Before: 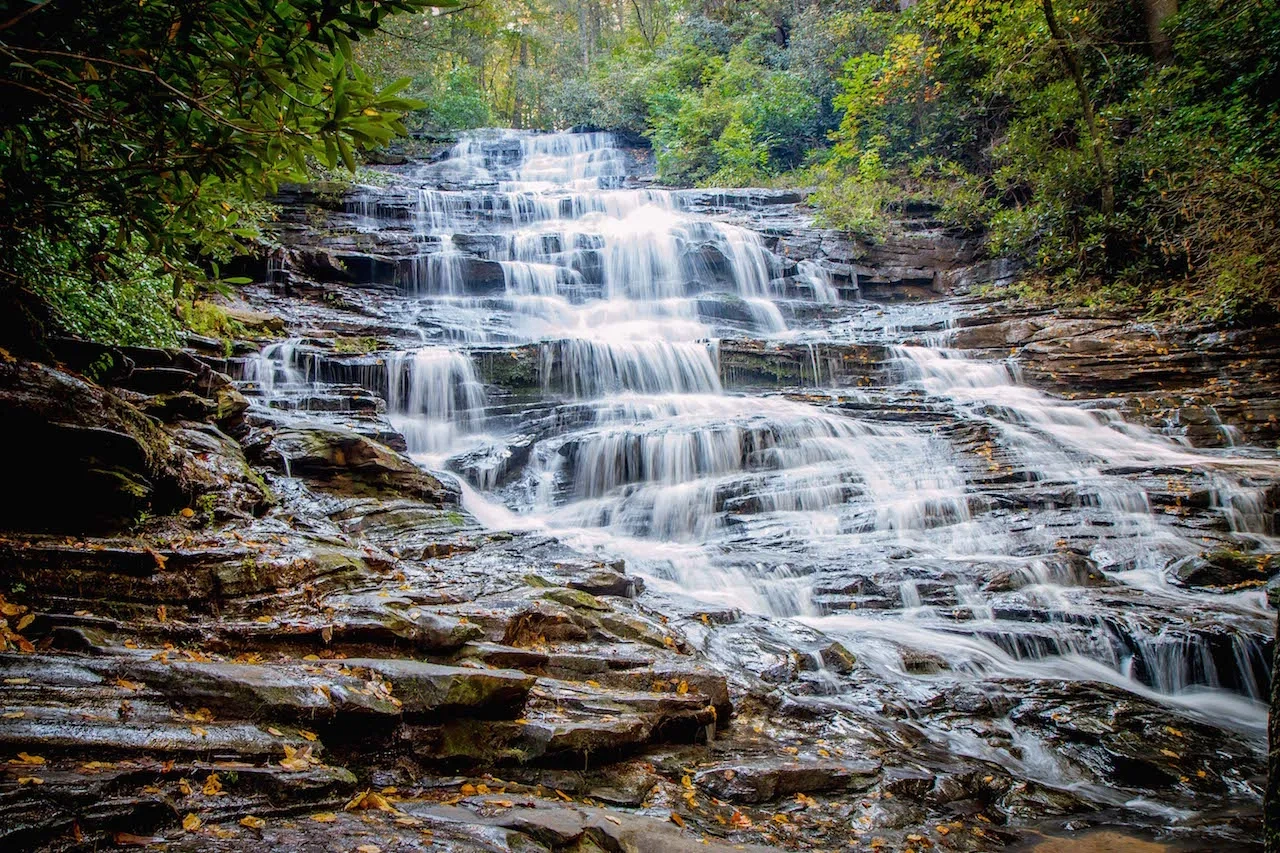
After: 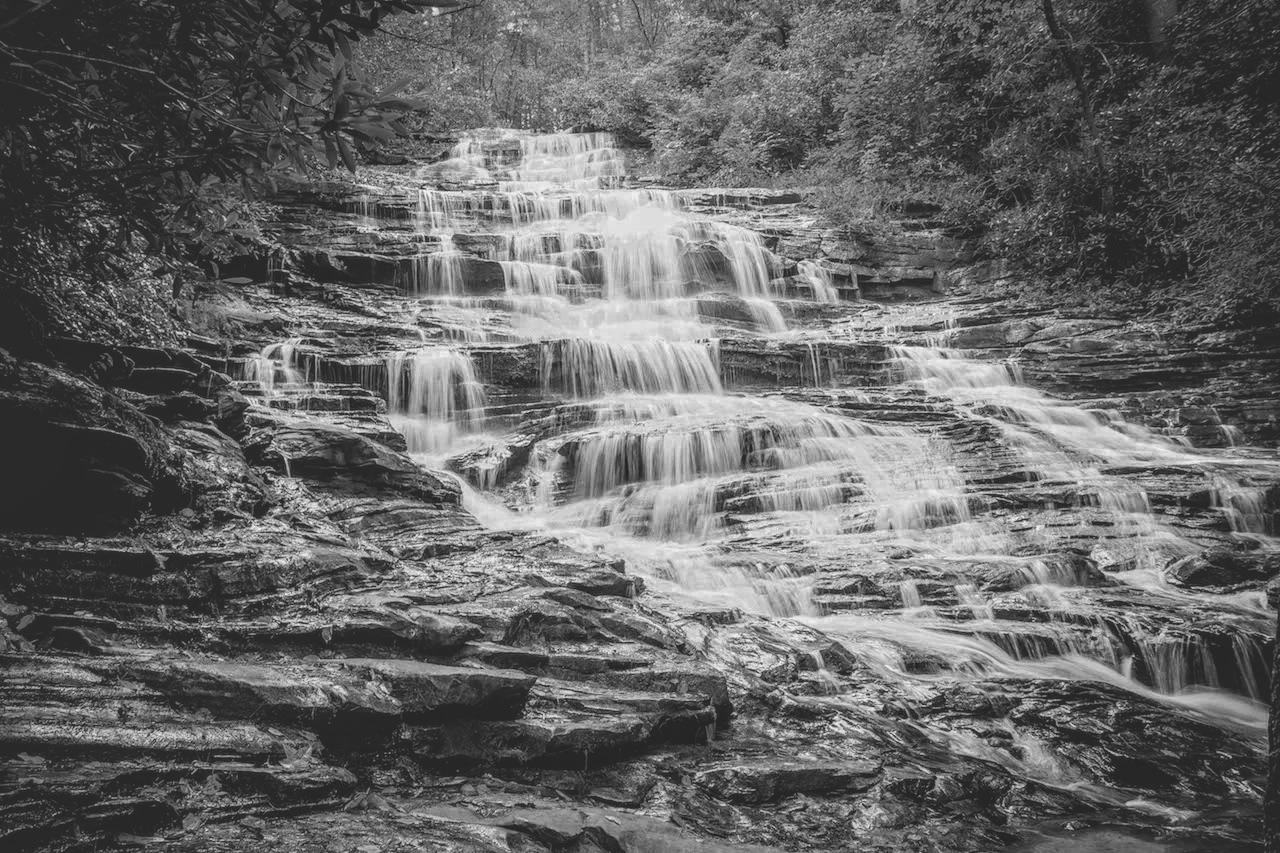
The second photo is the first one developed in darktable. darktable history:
color balance: lift [1.001, 1.007, 1, 0.993], gamma [1.023, 1.026, 1.01, 0.974], gain [0.964, 1.059, 1.073, 0.927]
monochrome: a -35.87, b 49.73, size 1.7
exposure: black level correction -0.023, exposure -0.039 EV, compensate highlight preservation false
color zones: curves: ch0 [(0.006, 0.385) (0.143, 0.563) (0.243, 0.321) (0.352, 0.464) (0.516, 0.456) (0.625, 0.5) (0.75, 0.5) (0.875, 0.5)]; ch1 [(0, 0.5) (0.134, 0.504) (0.246, 0.463) (0.421, 0.515) (0.5, 0.56) (0.625, 0.5) (0.75, 0.5) (0.875, 0.5)]; ch2 [(0, 0.5) (0.131, 0.426) (0.307, 0.289) (0.38, 0.188) (0.513, 0.216) (0.625, 0.548) (0.75, 0.468) (0.838, 0.396) (0.971, 0.311)]
local contrast: on, module defaults
